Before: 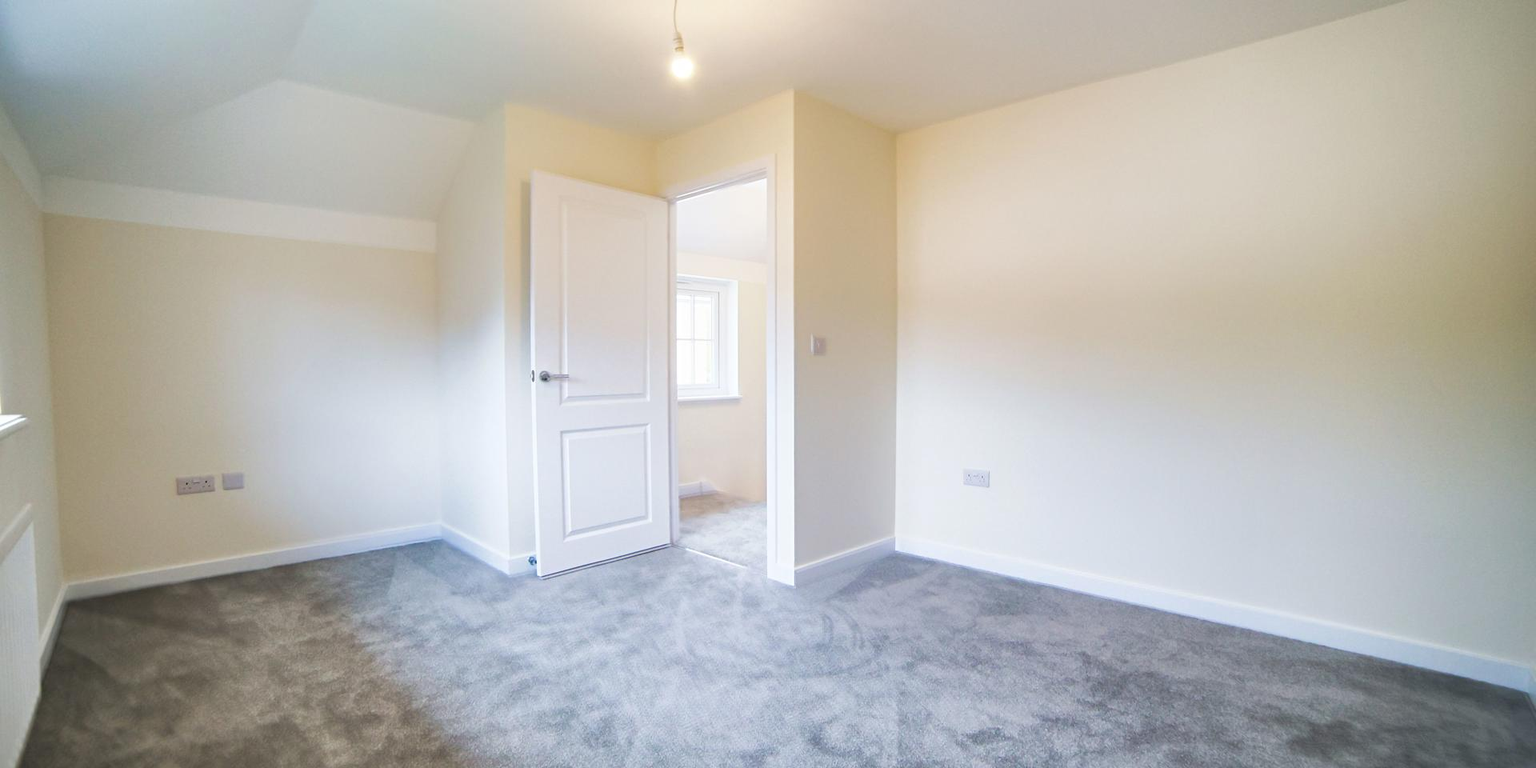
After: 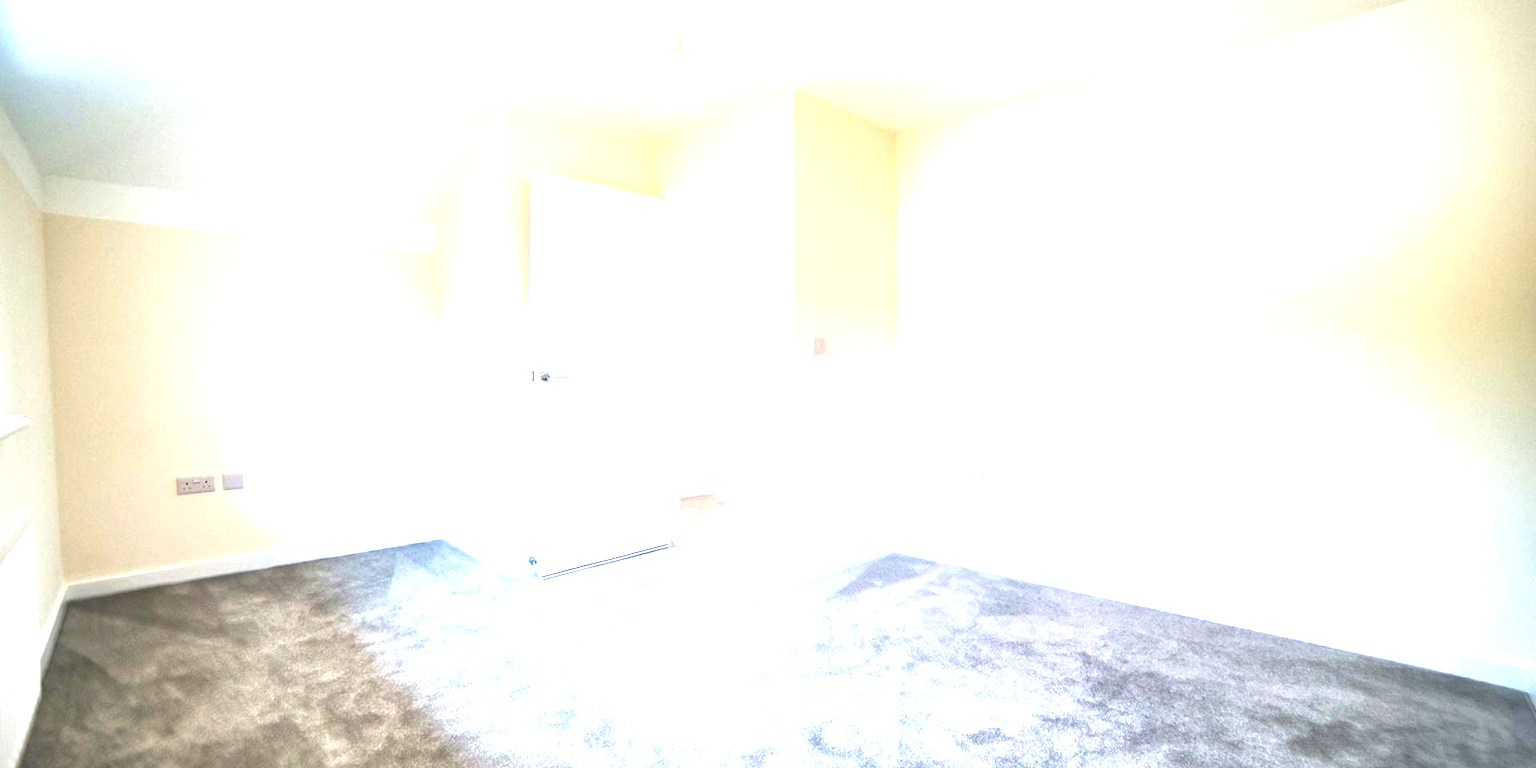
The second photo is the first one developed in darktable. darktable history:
exposure: black level correction 0.001, exposure 1.399 EV, compensate highlight preservation false
local contrast: on, module defaults
